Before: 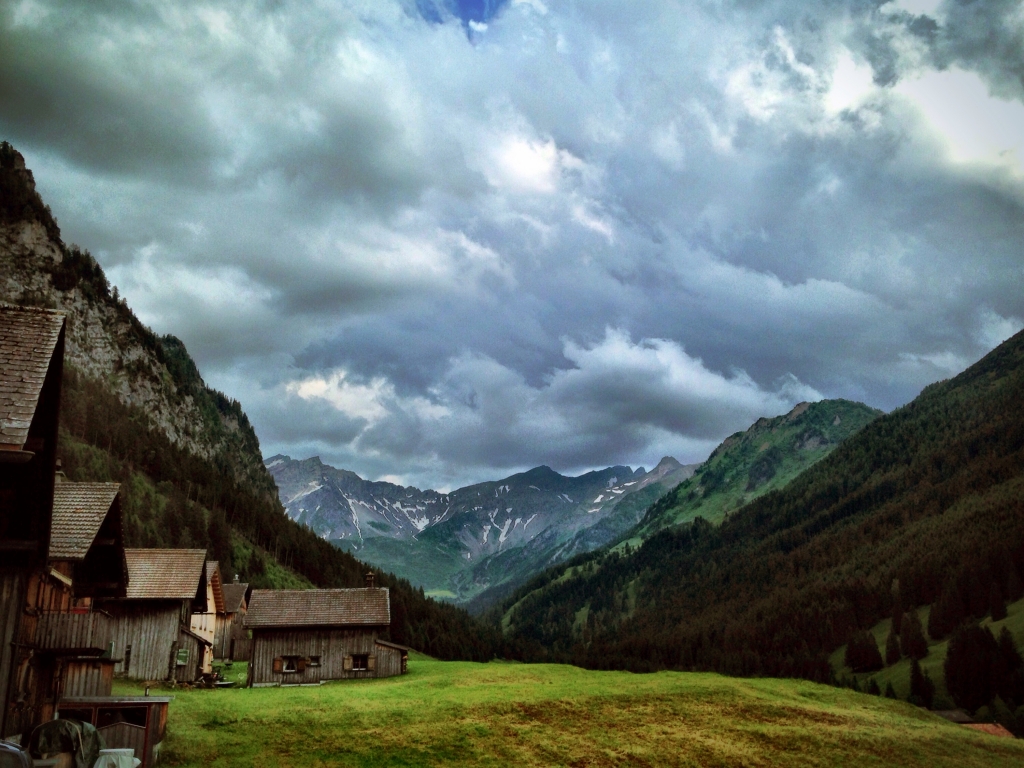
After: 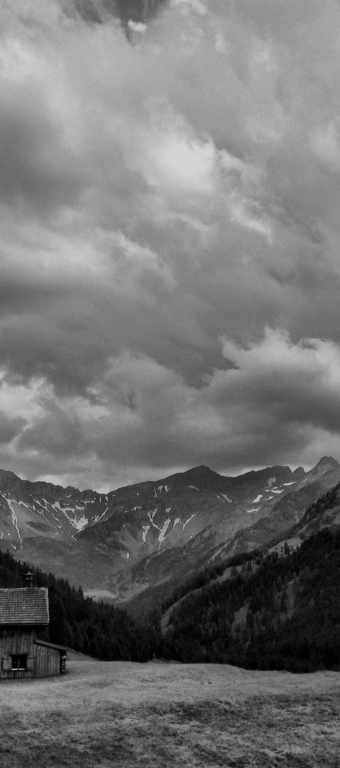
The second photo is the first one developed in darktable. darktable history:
monochrome: on, module defaults
crop: left 33.36%, right 33.36%
exposure: black level correction 0.001, compensate highlight preservation false
color correction: highlights a* -4.28, highlights b* 6.53
graduated density: rotation 5.63°, offset 76.9
